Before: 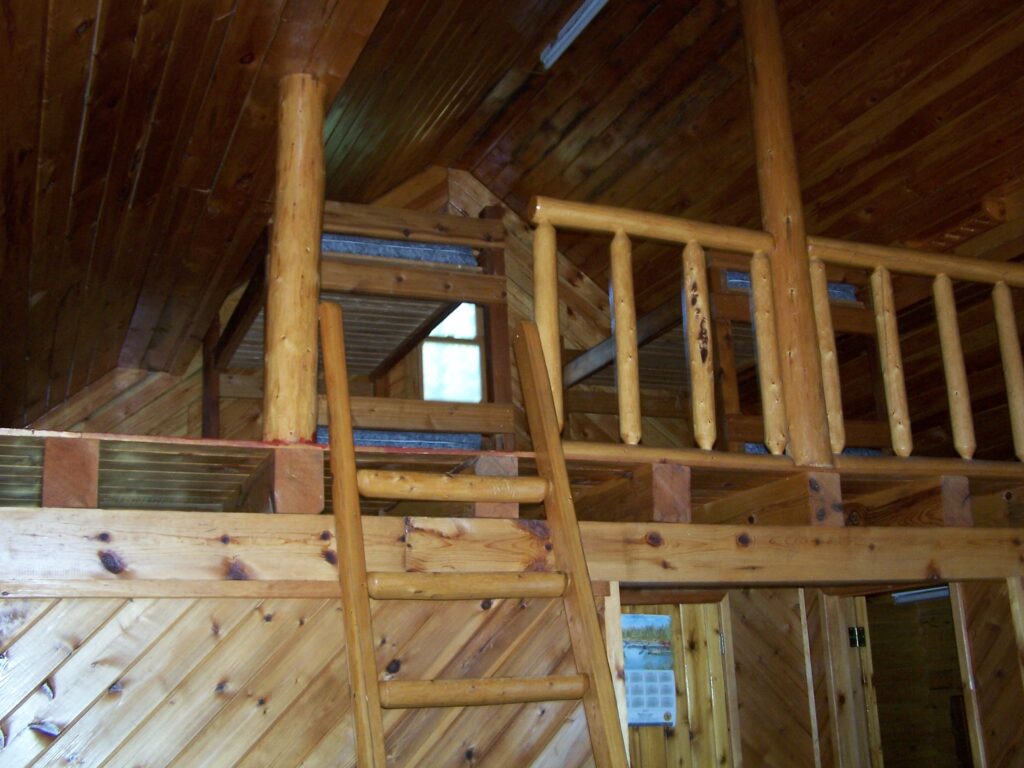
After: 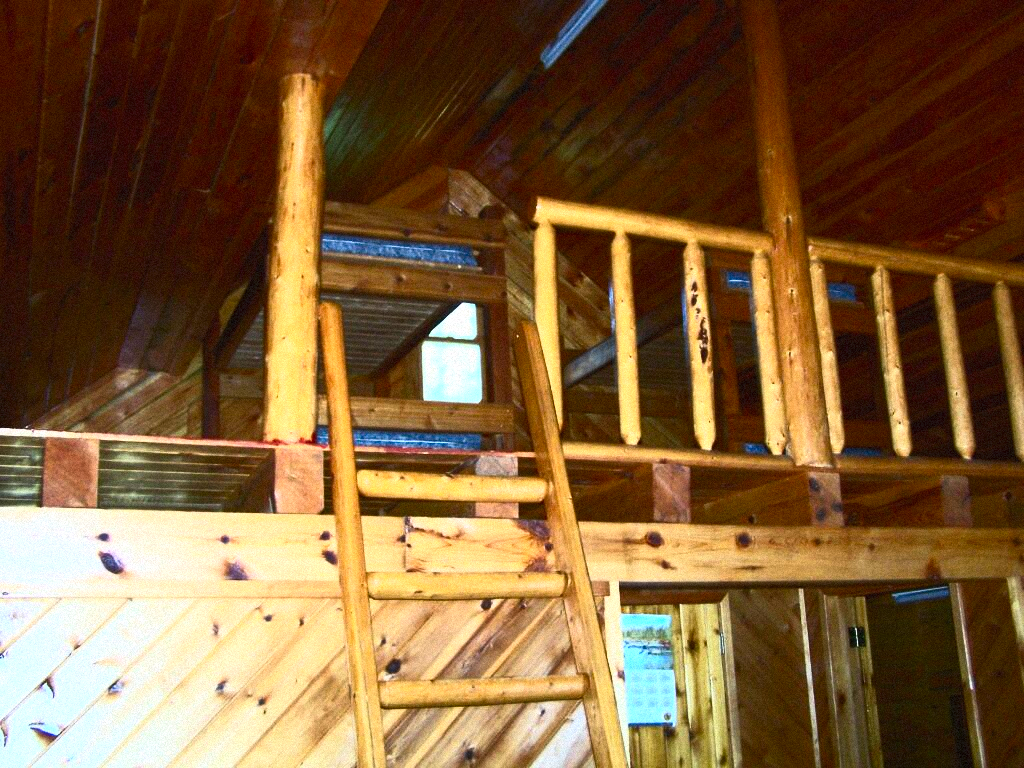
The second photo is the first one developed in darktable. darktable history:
grain: mid-tones bias 0%
contrast brightness saturation: contrast 0.83, brightness 0.59, saturation 0.59
